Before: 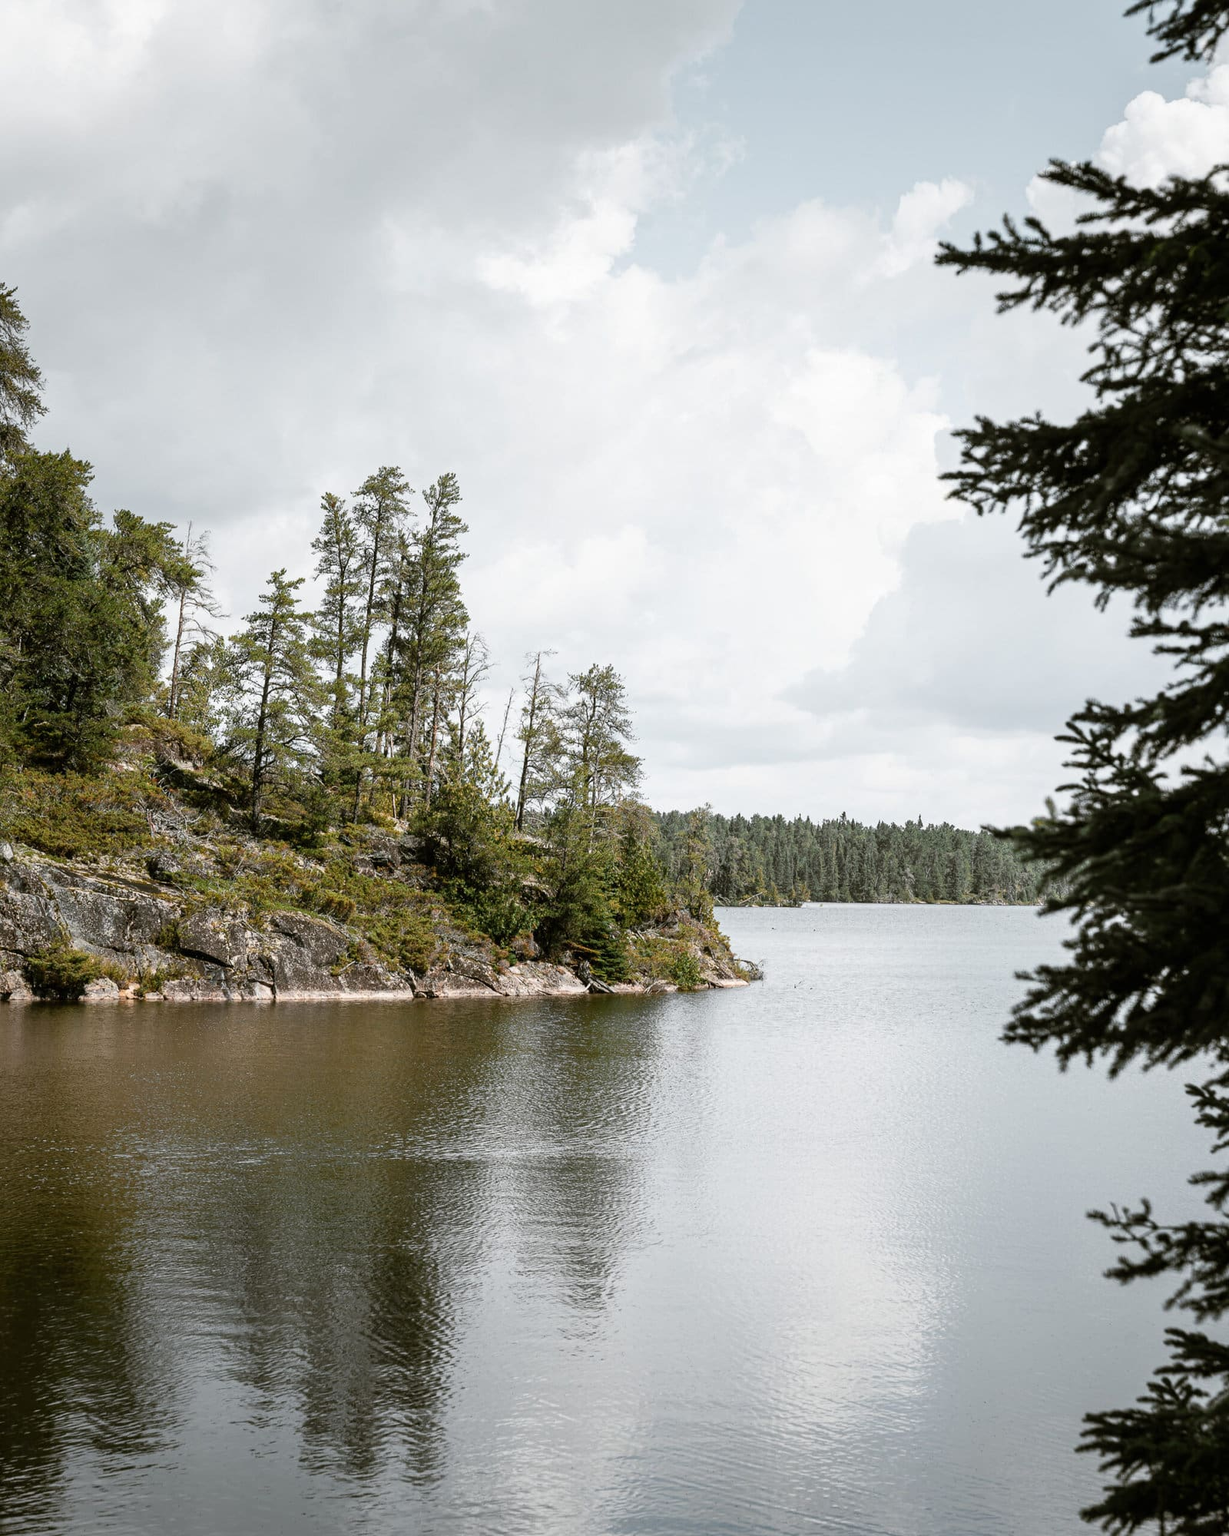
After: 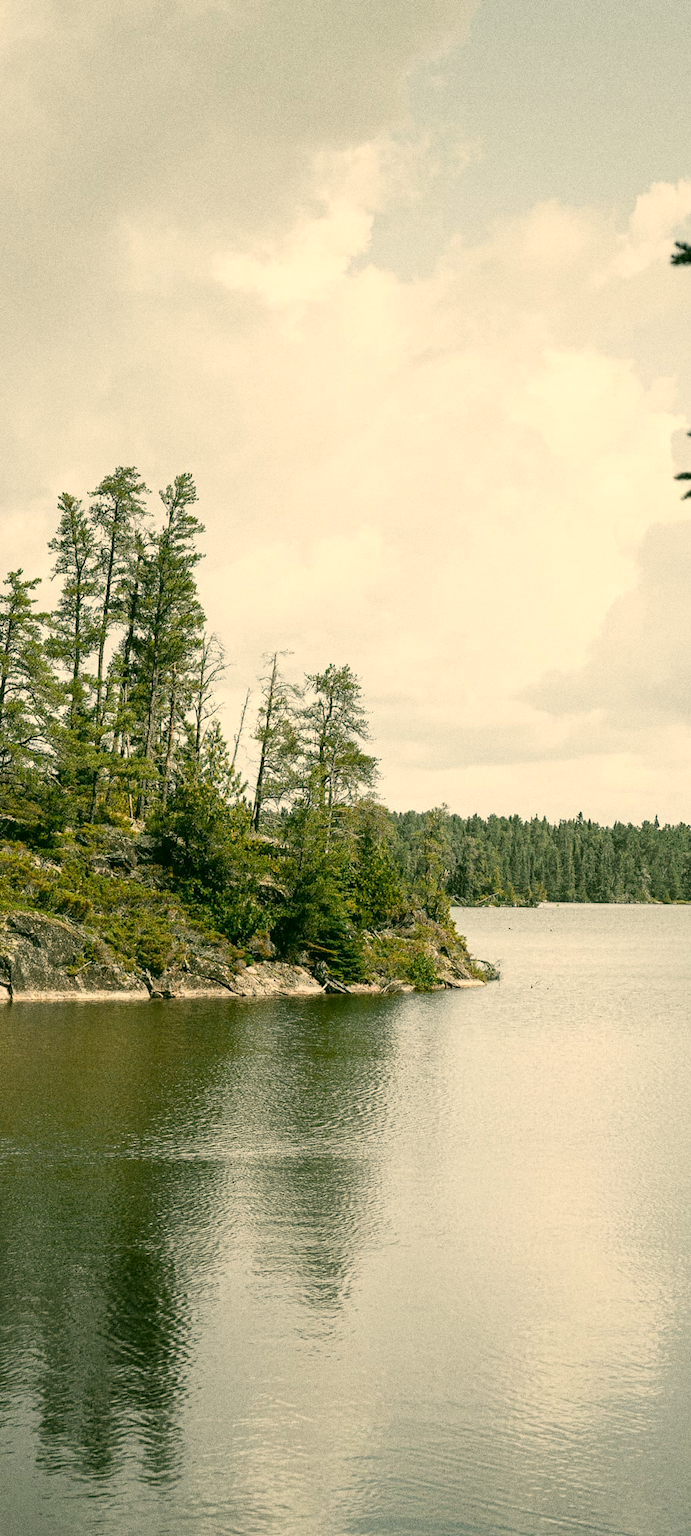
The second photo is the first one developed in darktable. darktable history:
grain: coarseness 0.09 ISO, strength 40%
color correction: highlights a* 5.3, highlights b* 24.26, shadows a* -15.58, shadows b* 4.02
crop: left 21.496%, right 22.254%
